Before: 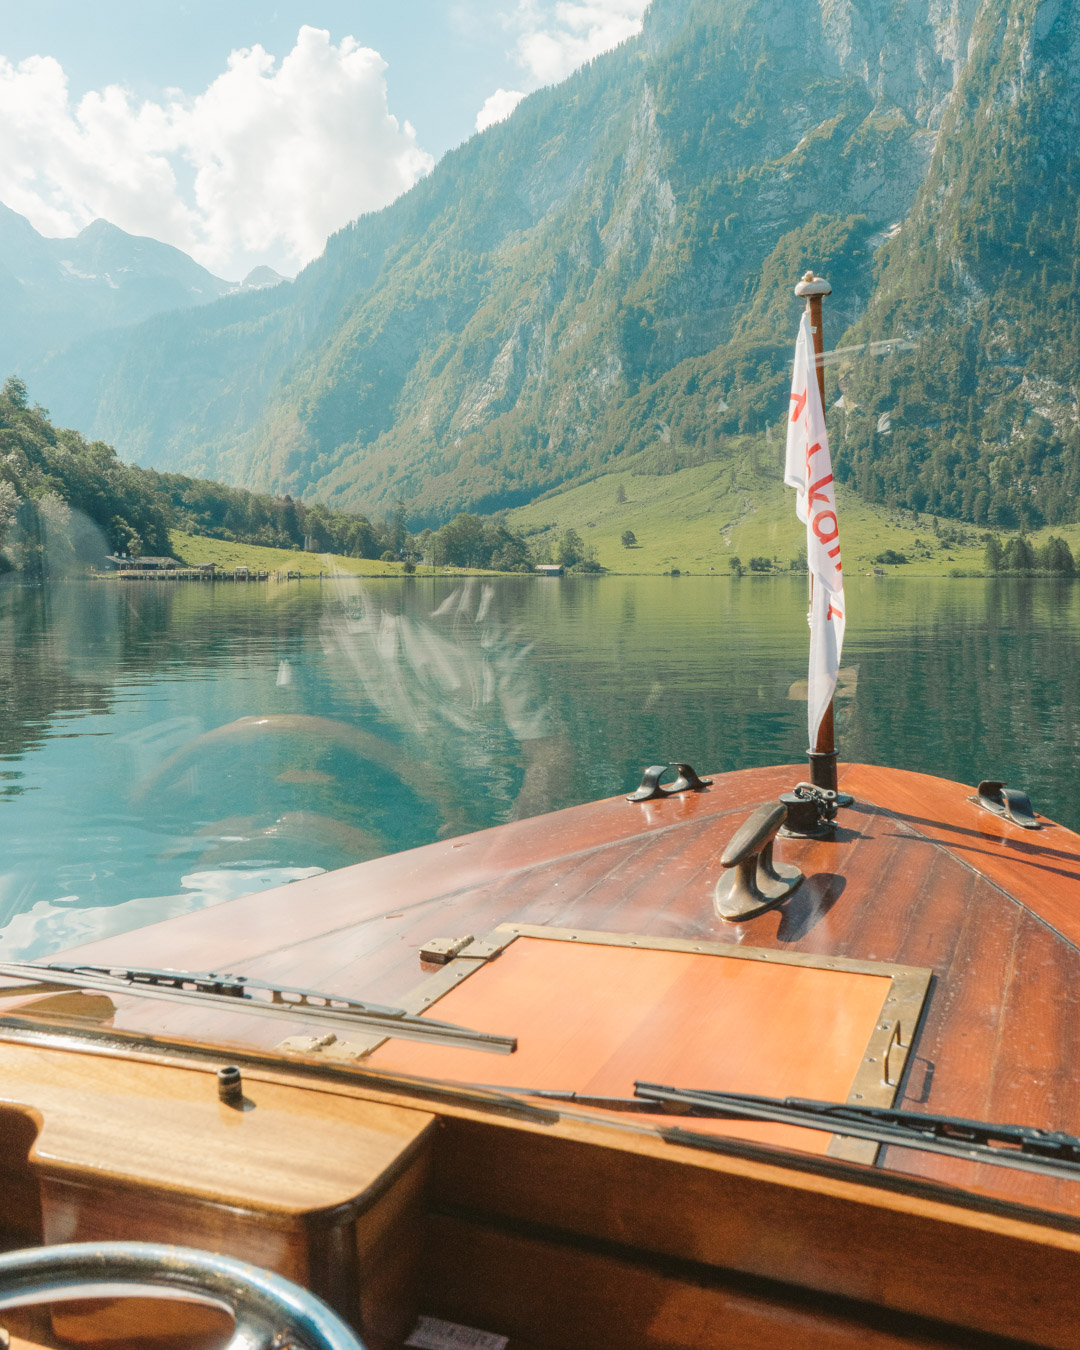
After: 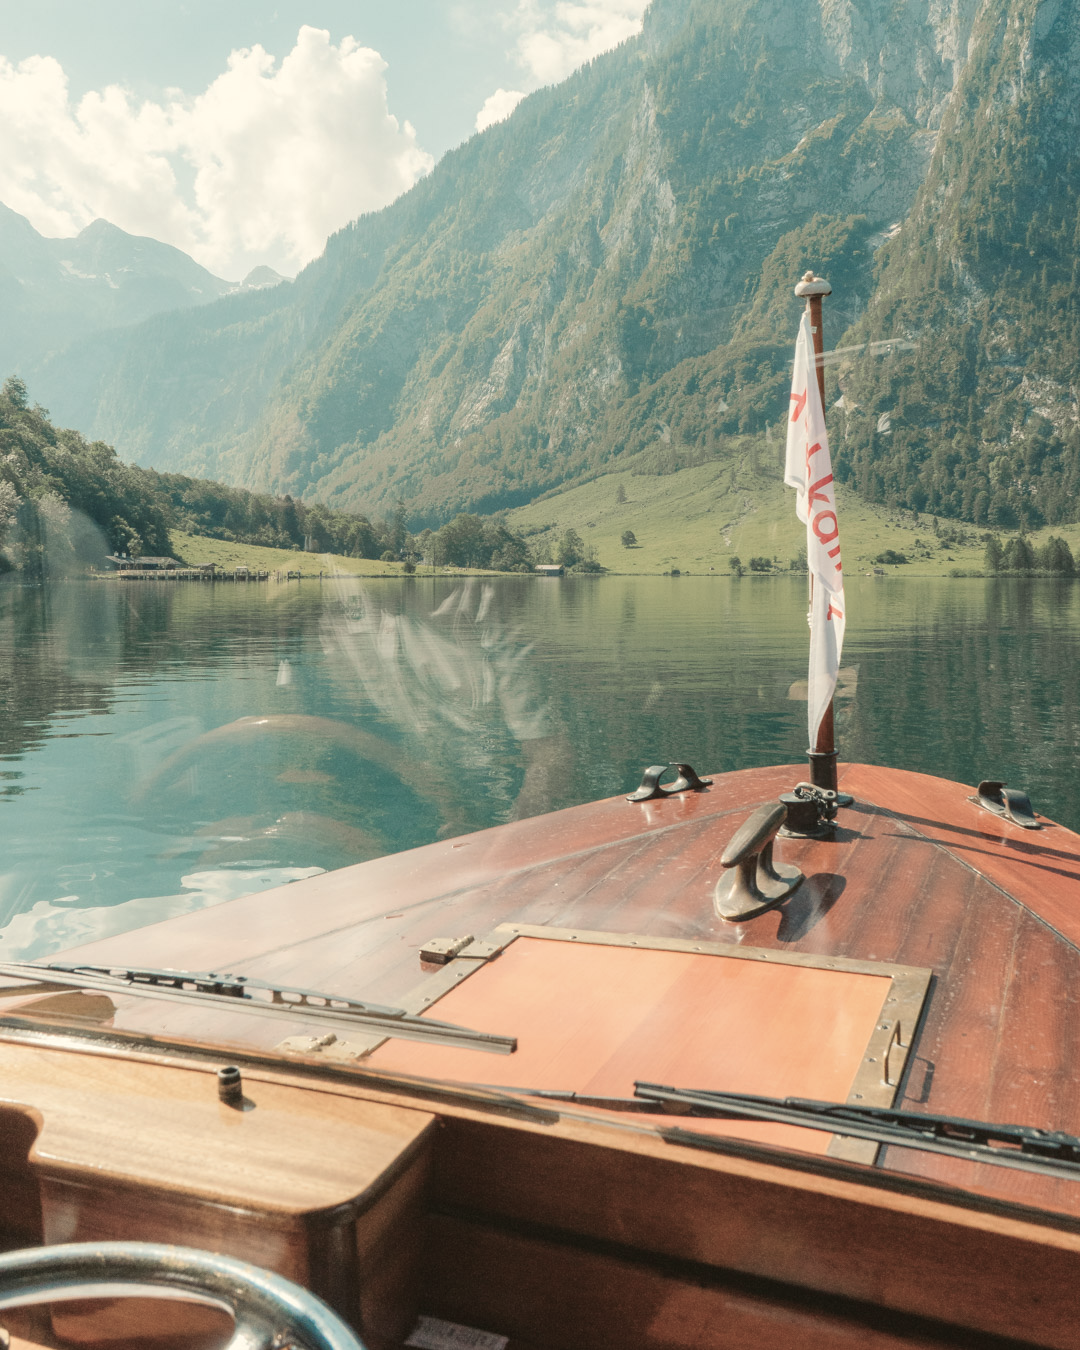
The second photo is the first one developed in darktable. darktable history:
haze removal: strength 0.02, distance 0.25, compatibility mode true, adaptive false
white balance: red 1.029, blue 0.92
color balance: input saturation 100.43%, contrast fulcrum 14.22%, output saturation 70.41%
